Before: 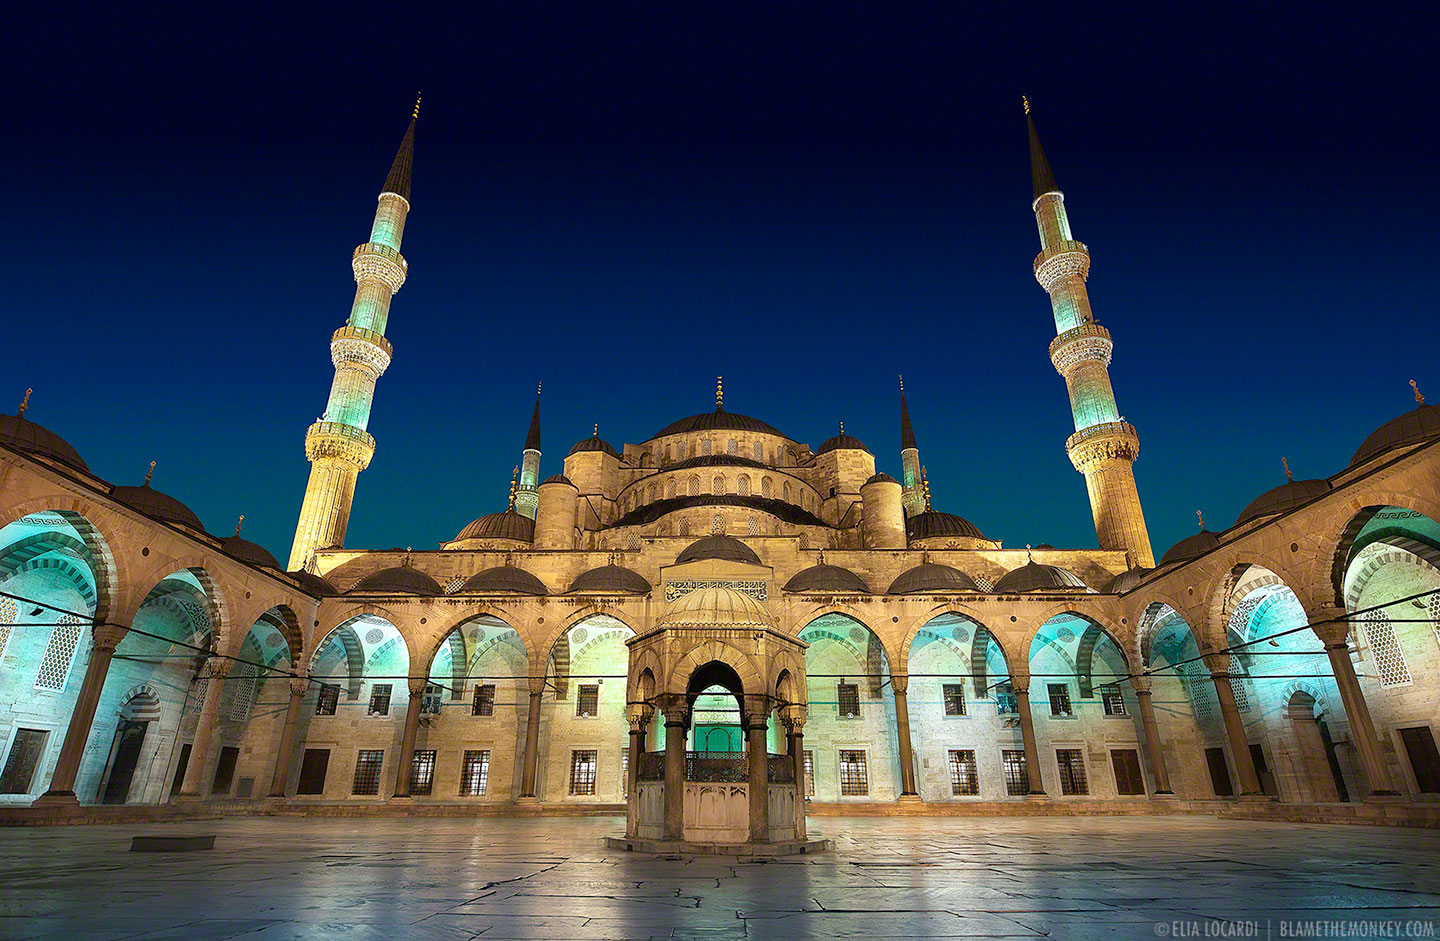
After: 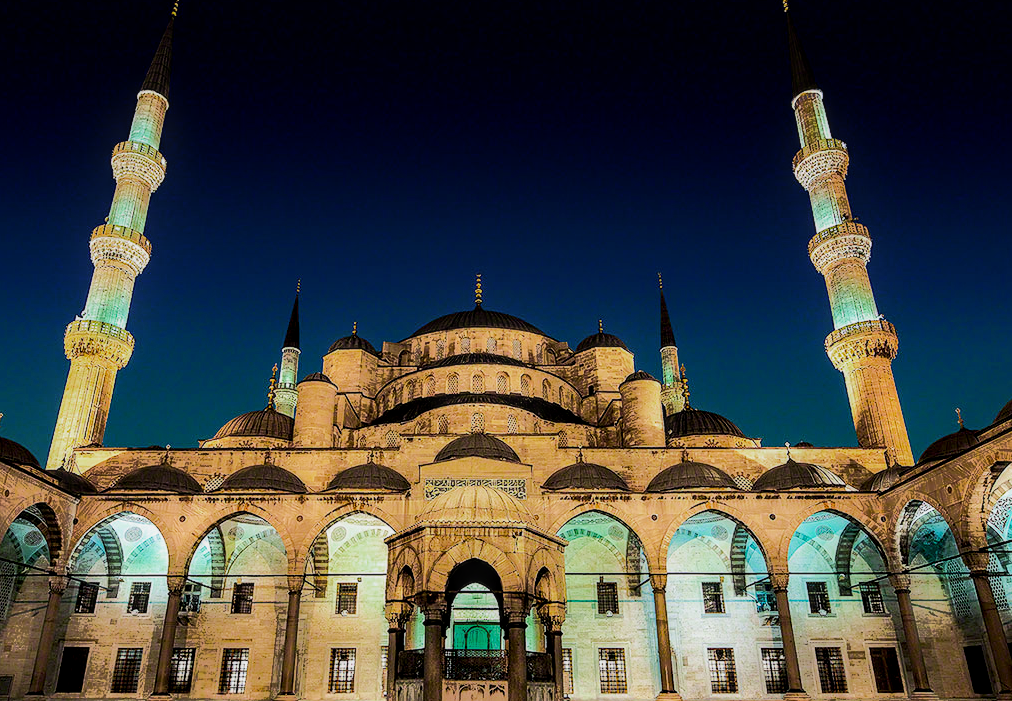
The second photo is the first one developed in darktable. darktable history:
tone equalizer: -8 EV -0.736 EV, -7 EV -0.666 EV, -6 EV -0.593 EV, -5 EV -0.424 EV, -3 EV 0.391 EV, -2 EV 0.6 EV, -1 EV 0.686 EV, +0 EV 0.744 EV, smoothing diameter 2.19%, edges refinement/feathering 20.11, mask exposure compensation -1.57 EV, filter diffusion 5
crop and rotate: left 16.792%, top 10.937%, right 12.9%, bottom 14.539%
shadows and highlights: shadows -19.96, white point adjustment -1.88, highlights -35.19
tone curve: curves: ch0 [(0, 0) (0.003, 0.003) (0.011, 0.01) (0.025, 0.023) (0.044, 0.042) (0.069, 0.065) (0.1, 0.094) (0.136, 0.127) (0.177, 0.166) (0.224, 0.211) (0.277, 0.26) (0.335, 0.315) (0.399, 0.375) (0.468, 0.44) (0.543, 0.658) (0.623, 0.718) (0.709, 0.782) (0.801, 0.851) (0.898, 0.923) (1, 1)], color space Lab, linked channels, preserve colors none
color zones: curves: ch0 [(0, 0.444) (0.143, 0.442) (0.286, 0.441) (0.429, 0.441) (0.571, 0.441) (0.714, 0.441) (0.857, 0.442) (1, 0.444)]
filmic rgb: black relative exposure -7.65 EV, white relative exposure 4.56 EV, hardness 3.61
local contrast: detail 142%
